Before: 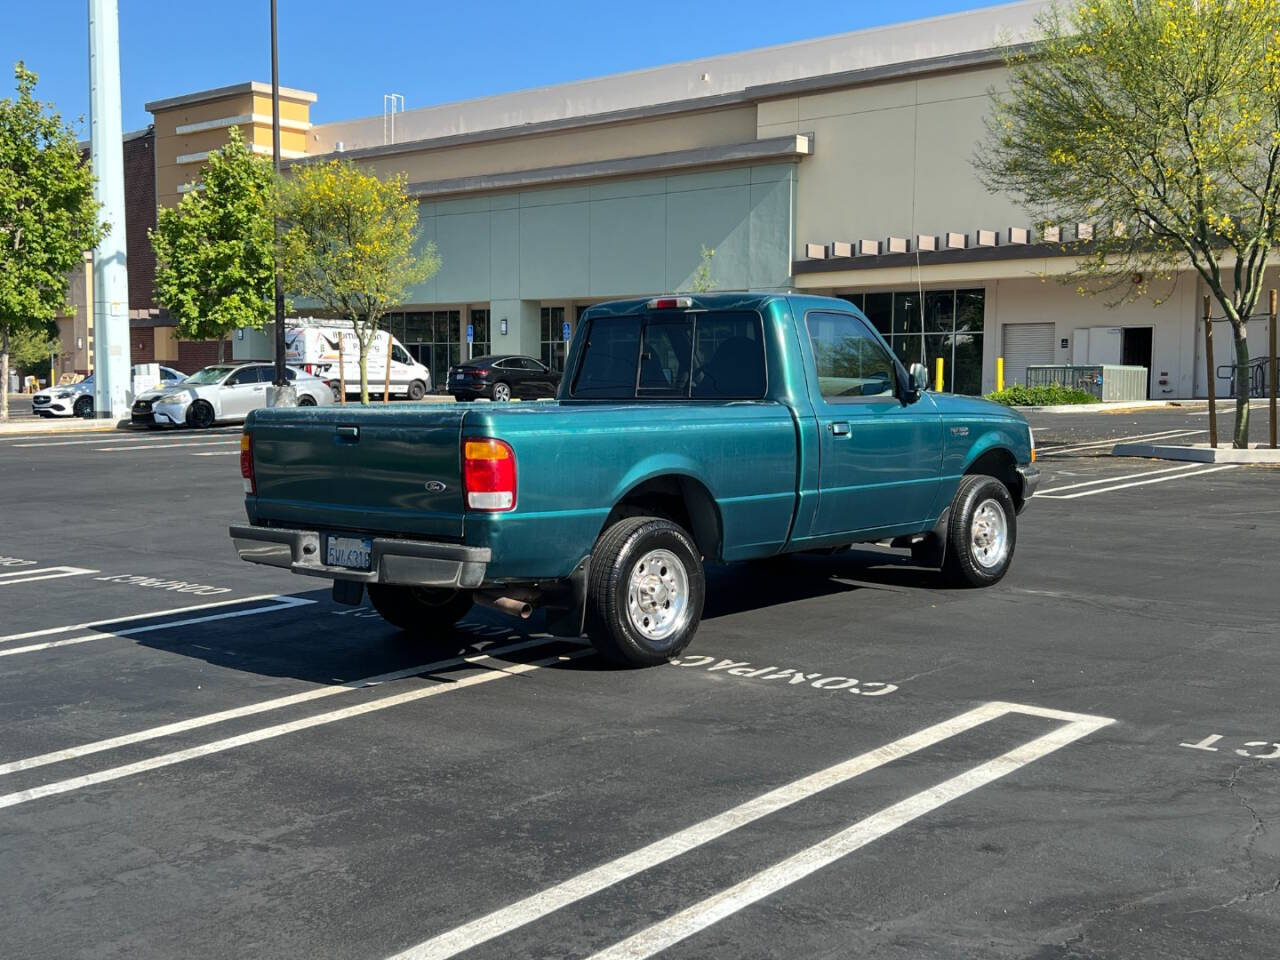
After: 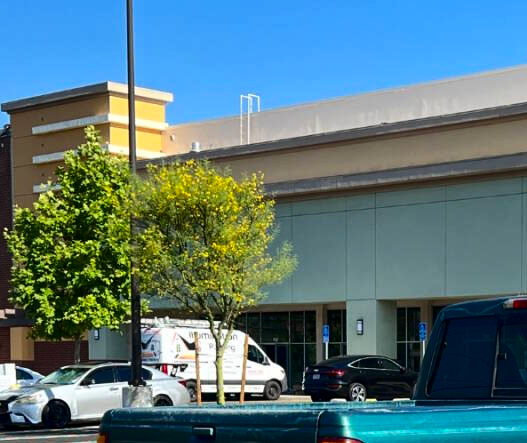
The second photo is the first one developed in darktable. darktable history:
contrast brightness saturation: contrast 0.19, brightness -0.104, saturation 0.212
crop and rotate: left 11.286%, top 0.078%, right 47.465%, bottom 53.746%
